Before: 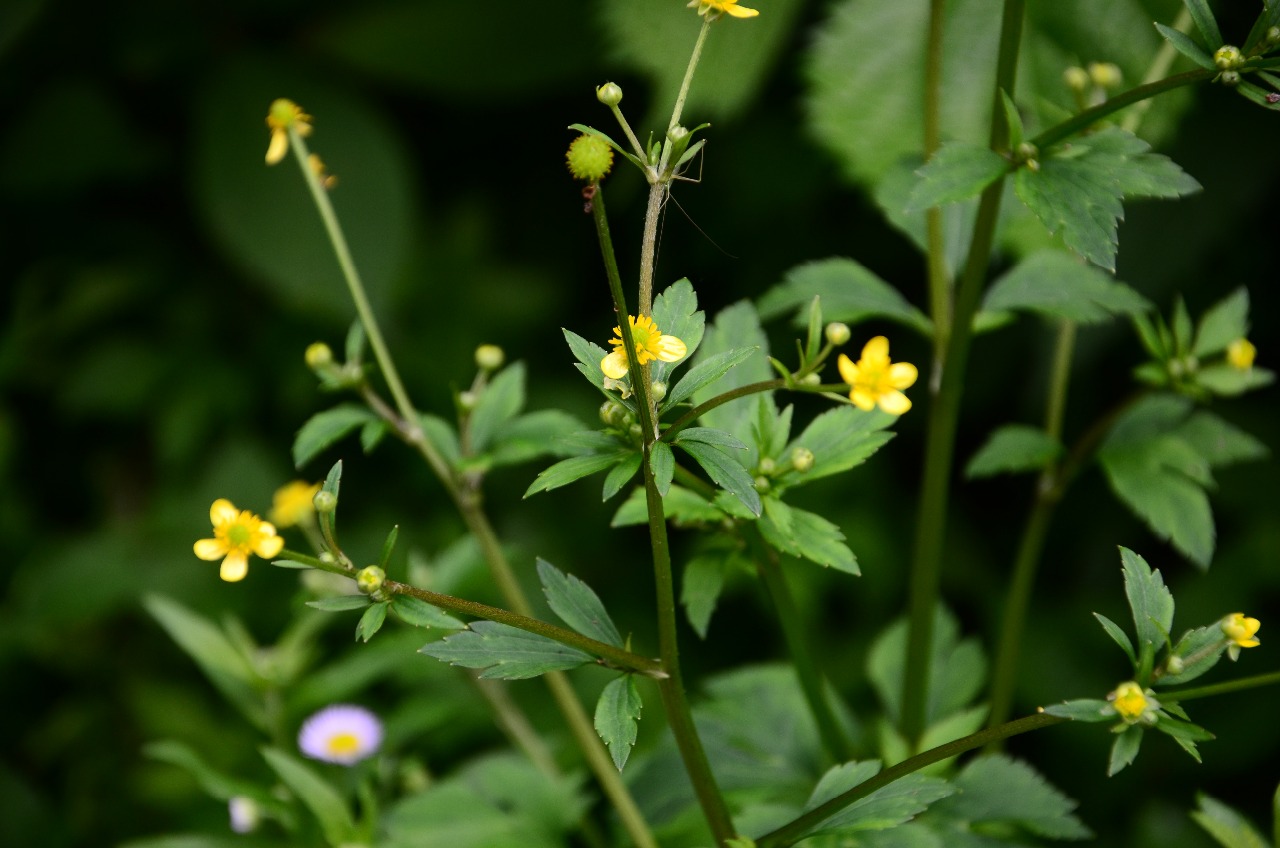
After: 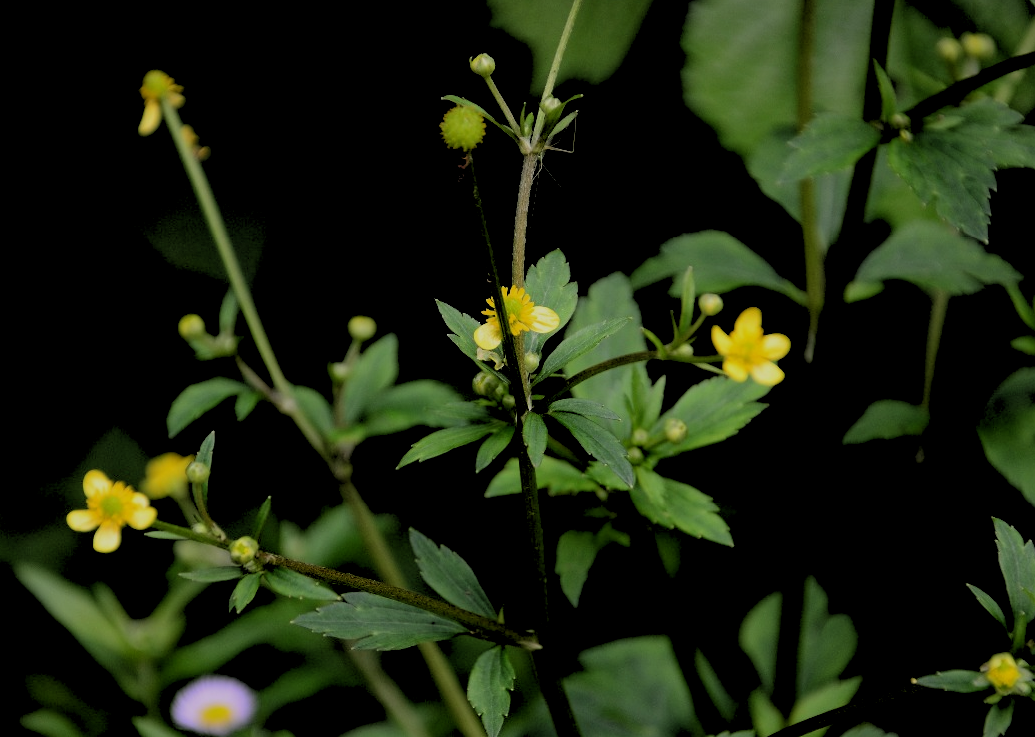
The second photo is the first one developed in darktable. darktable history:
crop: left 9.929%, top 3.475%, right 9.188%, bottom 9.529%
exposure: black level correction 0, exposure -0.766 EV, compensate highlight preservation false
rgb levels: levels [[0.029, 0.461, 0.922], [0, 0.5, 1], [0, 0.5, 1]]
